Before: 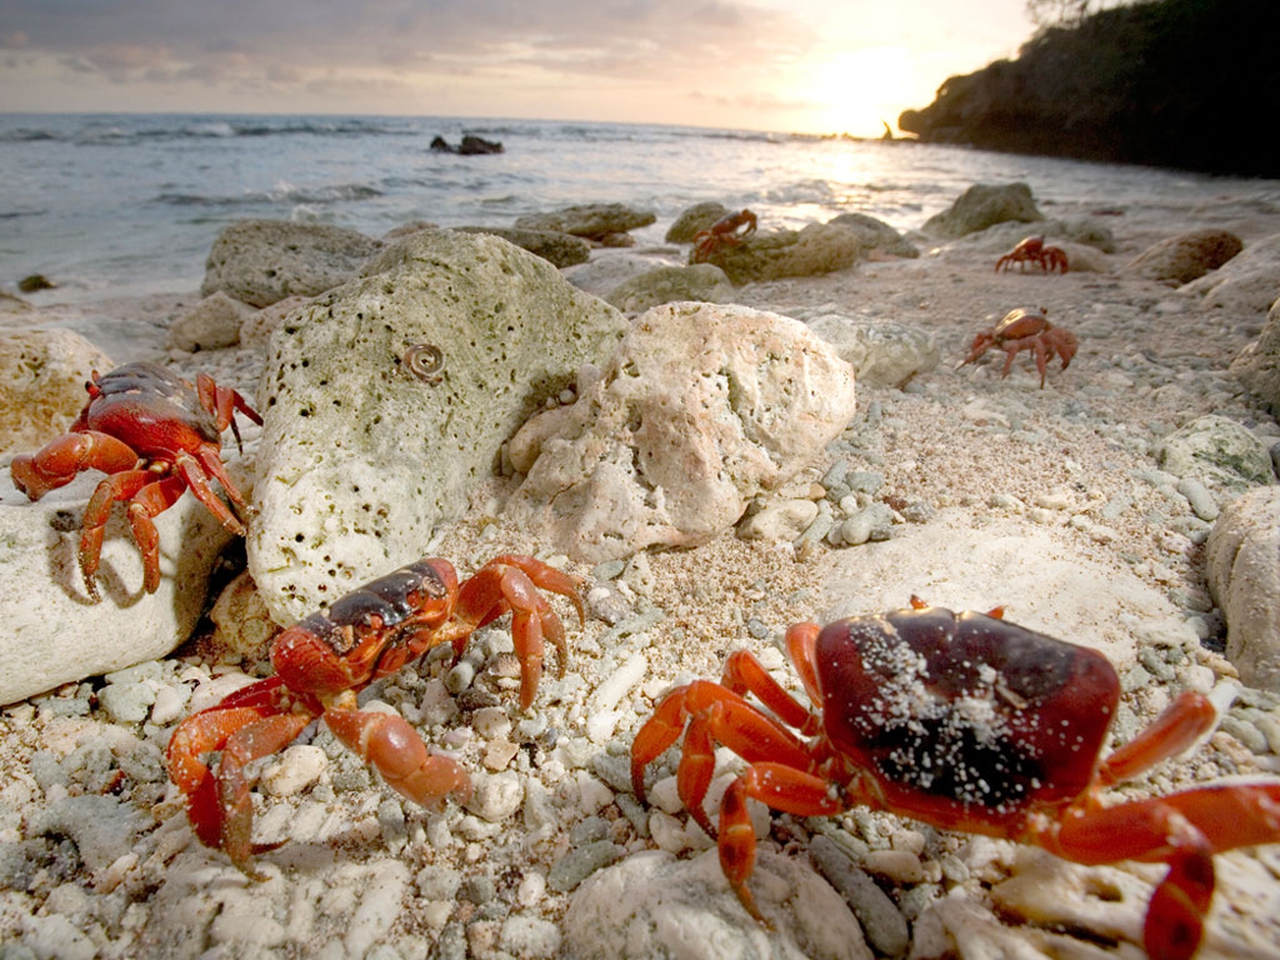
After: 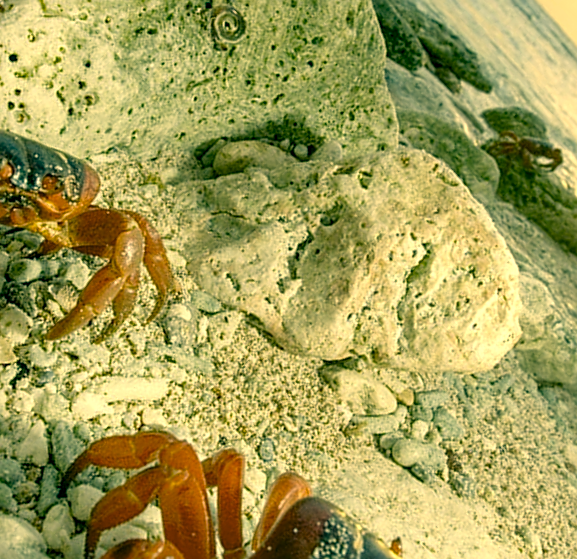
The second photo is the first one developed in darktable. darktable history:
local contrast: highlights 34%, detail 135%
color correction: highlights a* 2.06, highlights b* 34.4, shadows a* -36.54, shadows b* -5.85
crop and rotate: angle -45.89°, top 16.347%, right 0.993%, bottom 11.748%
sharpen: on, module defaults
